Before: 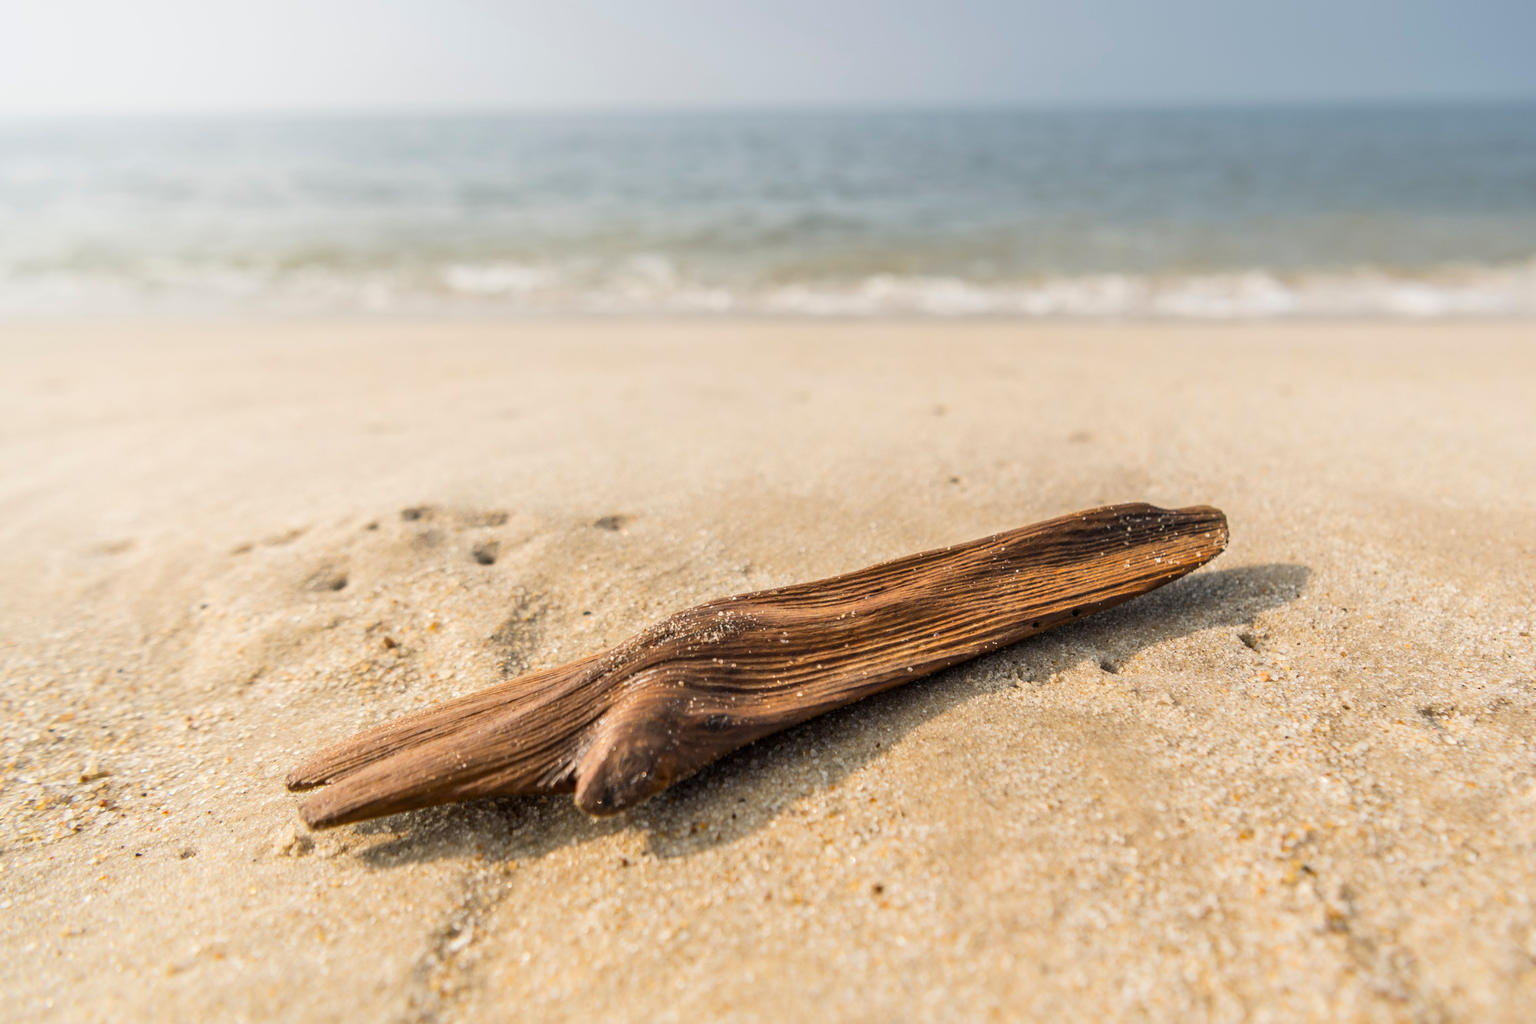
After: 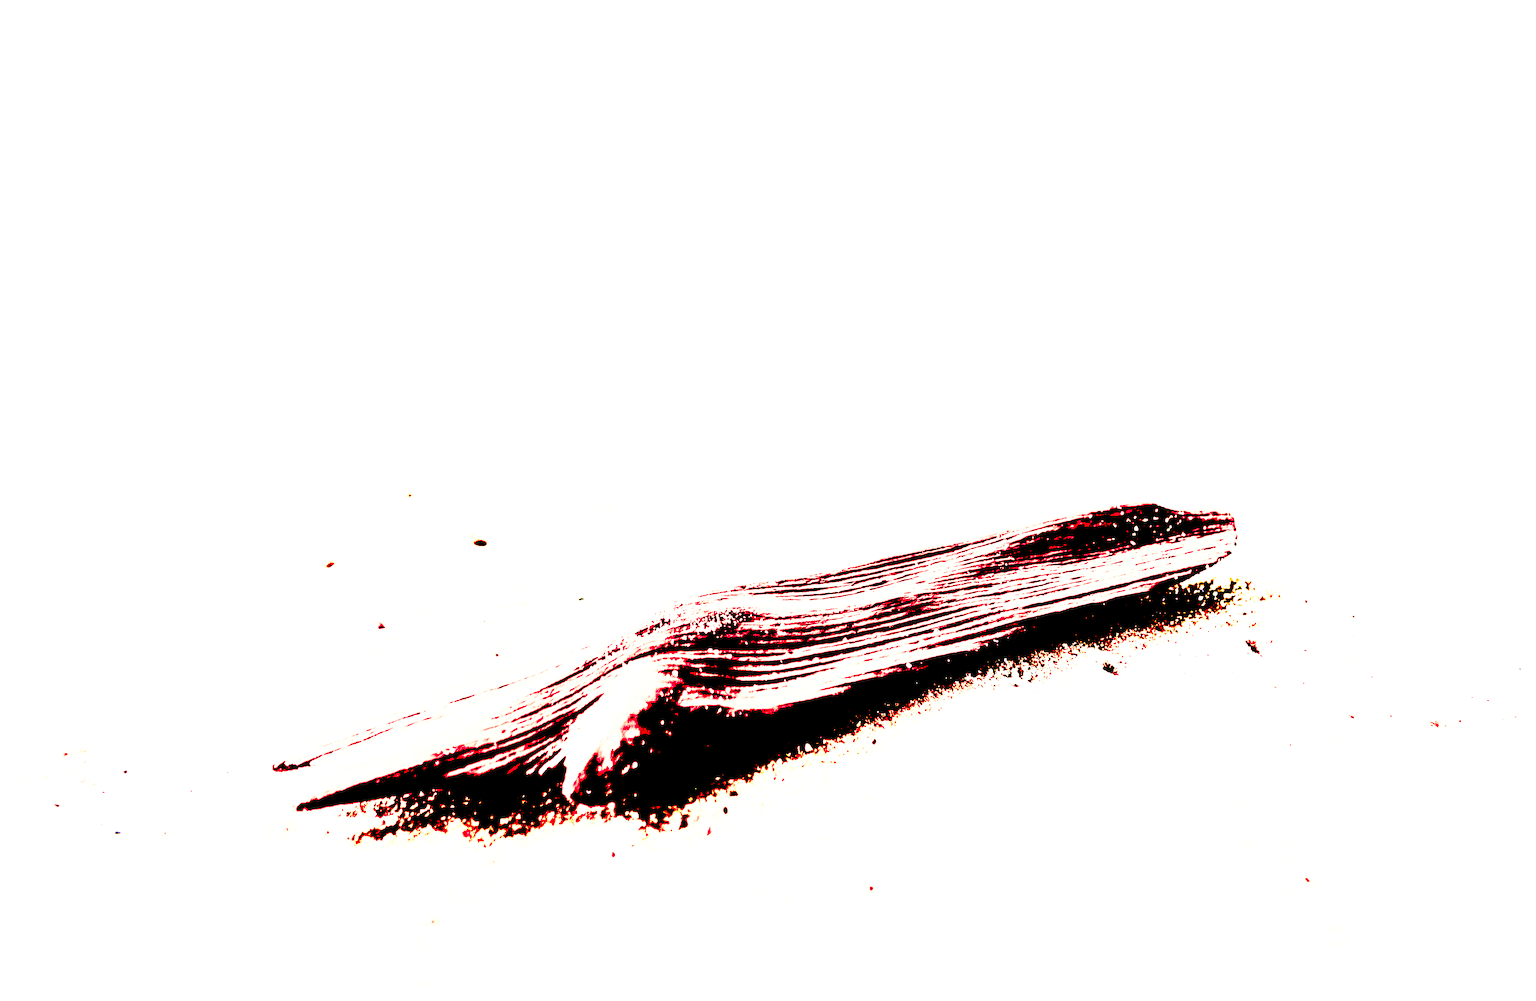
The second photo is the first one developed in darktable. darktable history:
exposure: black level correction 0.1, exposure 3 EV, compensate highlight preservation false
base curve: curves: ch0 [(0, 0) (0.026, 0.03) (0.109, 0.232) (0.351, 0.748) (0.669, 0.968) (1, 1)], preserve colors none
contrast brightness saturation: contrast 0.4, brightness 0.05, saturation 0.25
rotate and perspective: rotation 1.57°, crop left 0.018, crop right 0.982, crop top 0.039, crop bottom 0.961
color balance rgb: highlights gain › chroma 2.94%, highlights gain › hue 60.57°, global offset › chroma 0.25%, global offset › hue 256.52°, perceptual saturation grading › global saturation 20%, perceptual saturation grading › highlights -50%, perceptual saturation grading › shadows 30%, contrast 15%
white balance: red 0.98, blue 1.034
